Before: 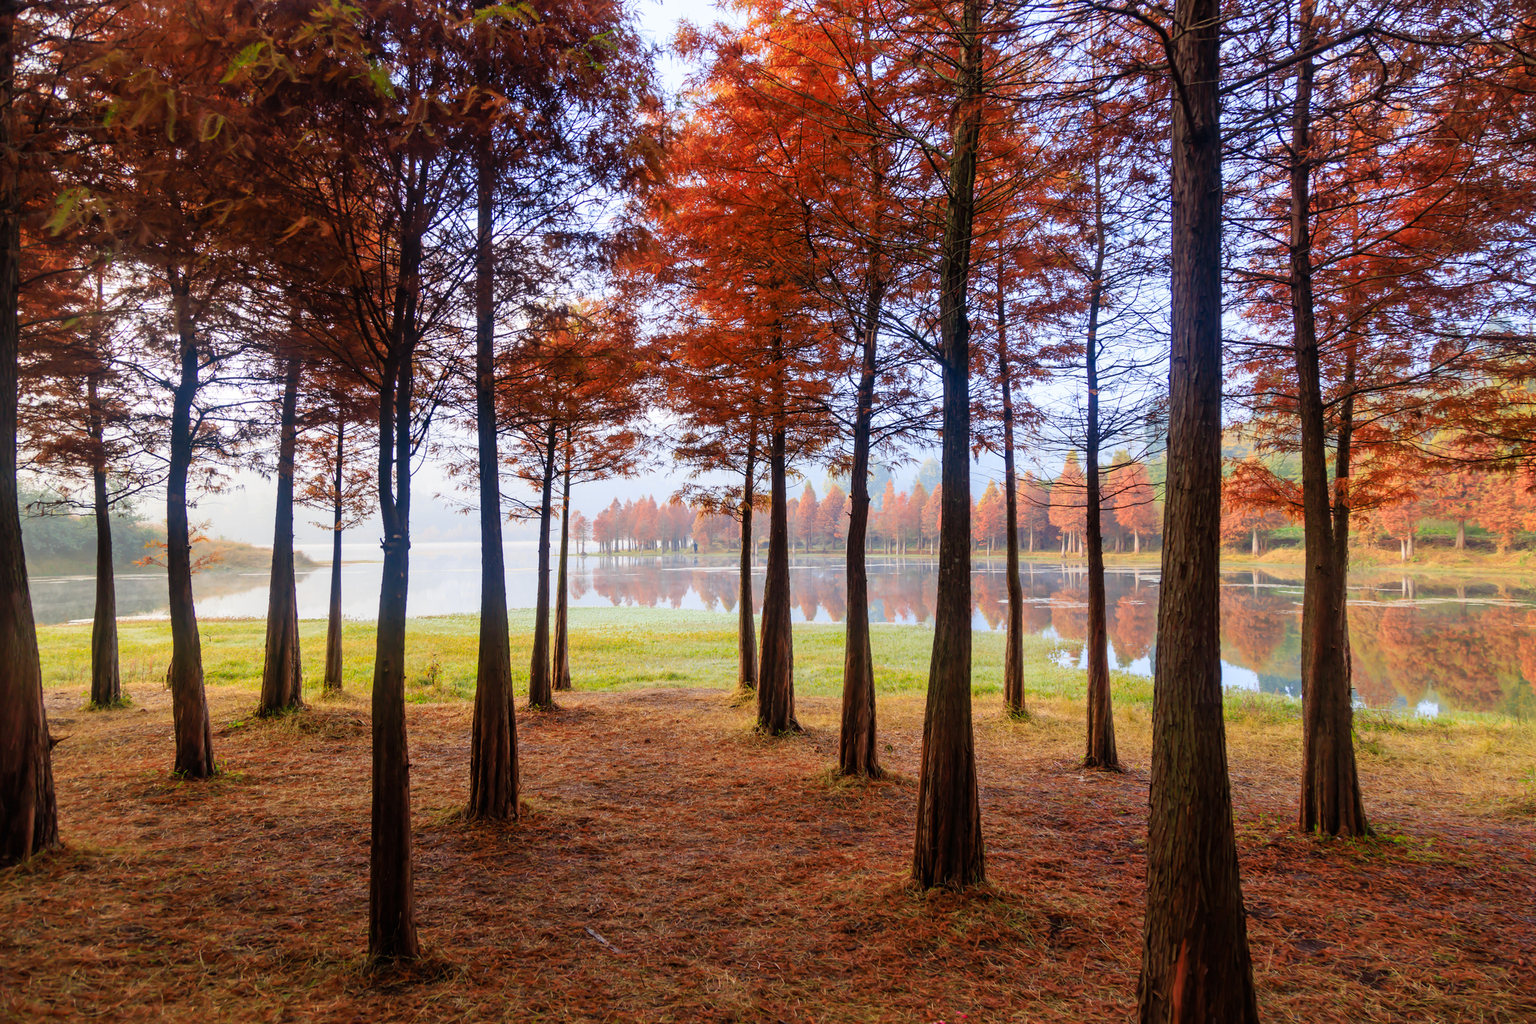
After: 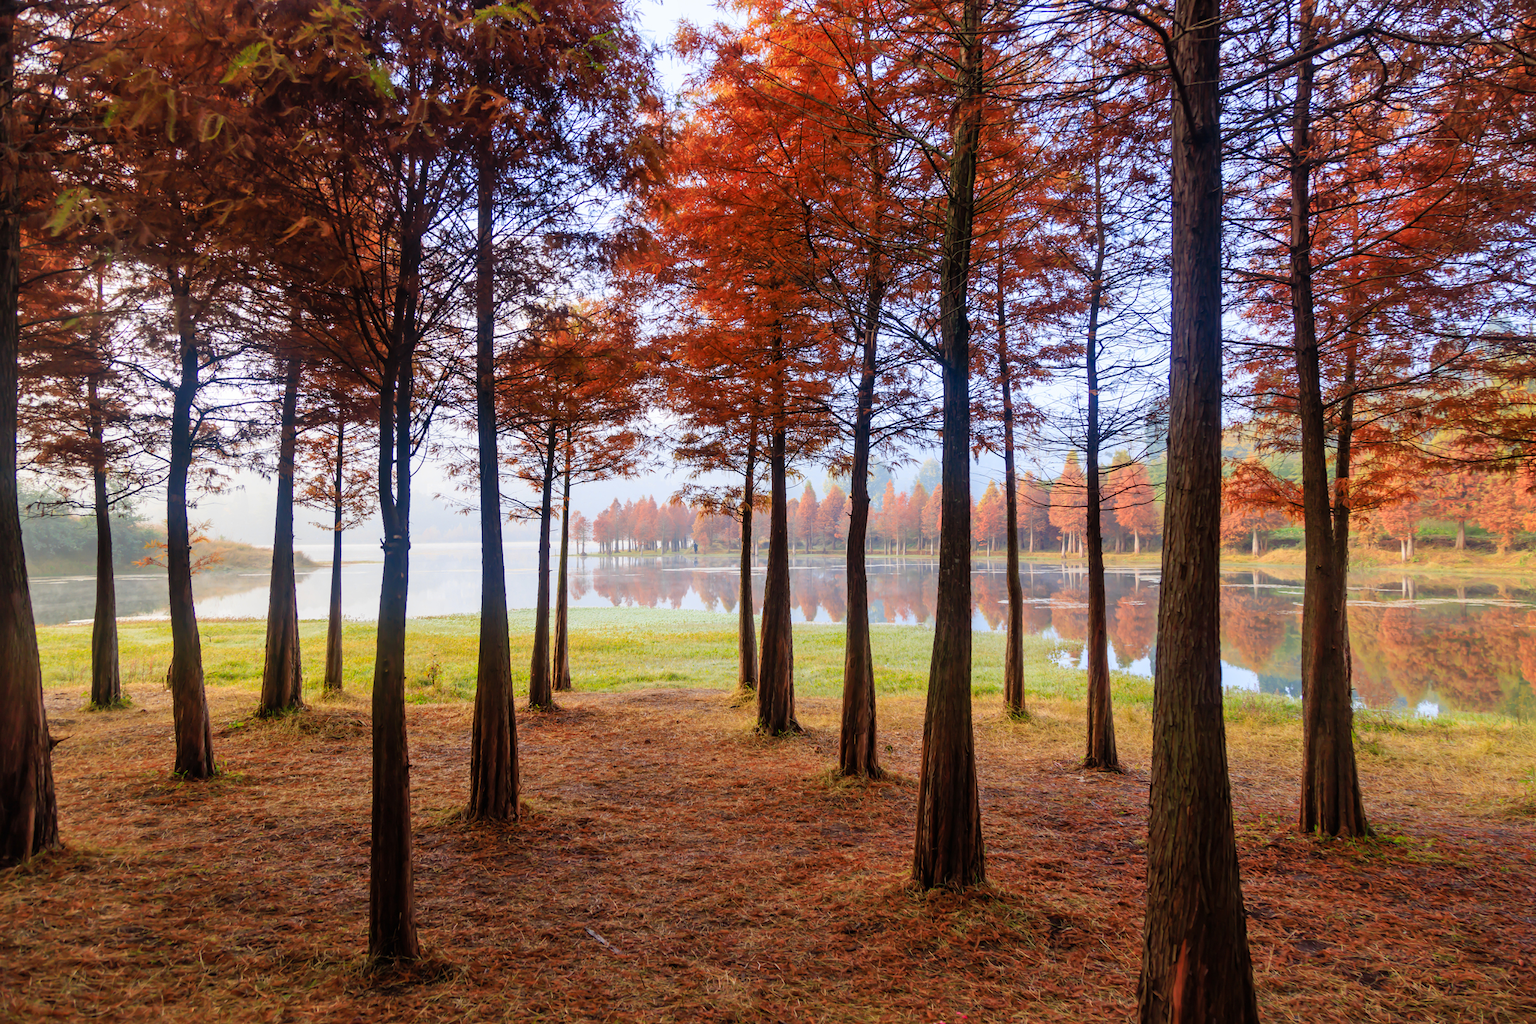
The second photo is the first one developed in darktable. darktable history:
shadows and highlights: shadows 30.83, highlights 0.656, soften with gaussian
